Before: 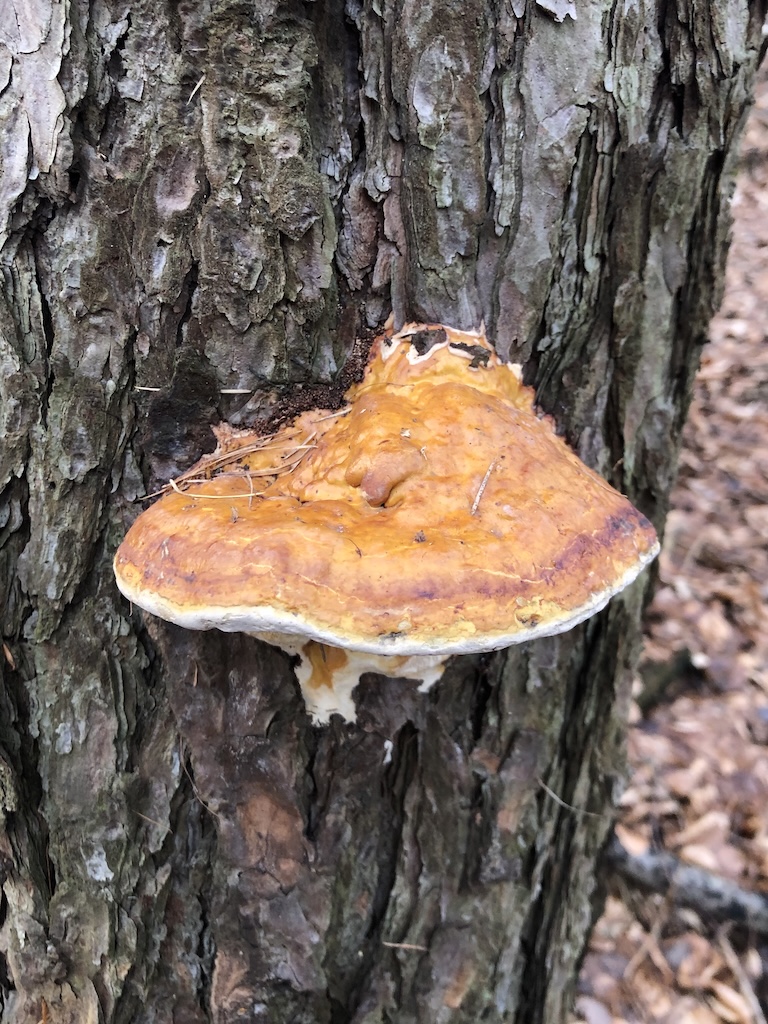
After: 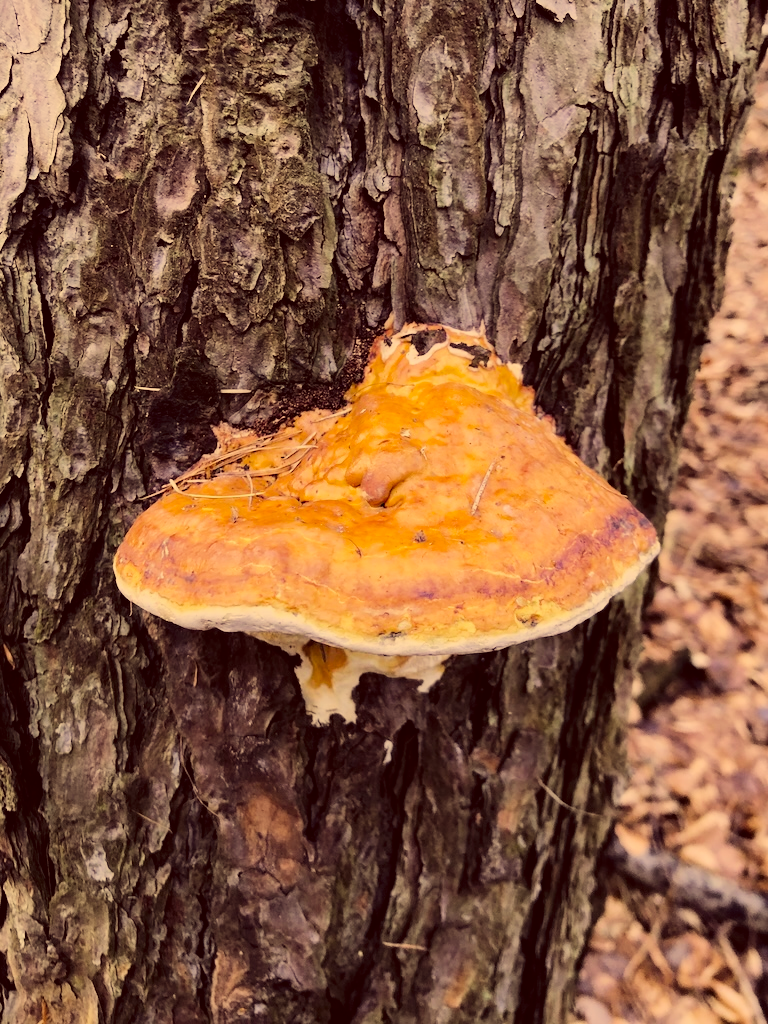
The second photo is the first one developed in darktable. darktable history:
filmic rgb: black relative exposure -7.5 EV, white relative exposure 5 EV, hardness 3.31, contrast 1.3, contrast in shadows safe
sharpen: radius 2.883, amount 0.868, threshold 47.523
white balance: red 0.967, blue 1.049
color correction: highlights a* 10.12, highlights b* 39.04, shadows a* 14.62, shadows b* 3.37
